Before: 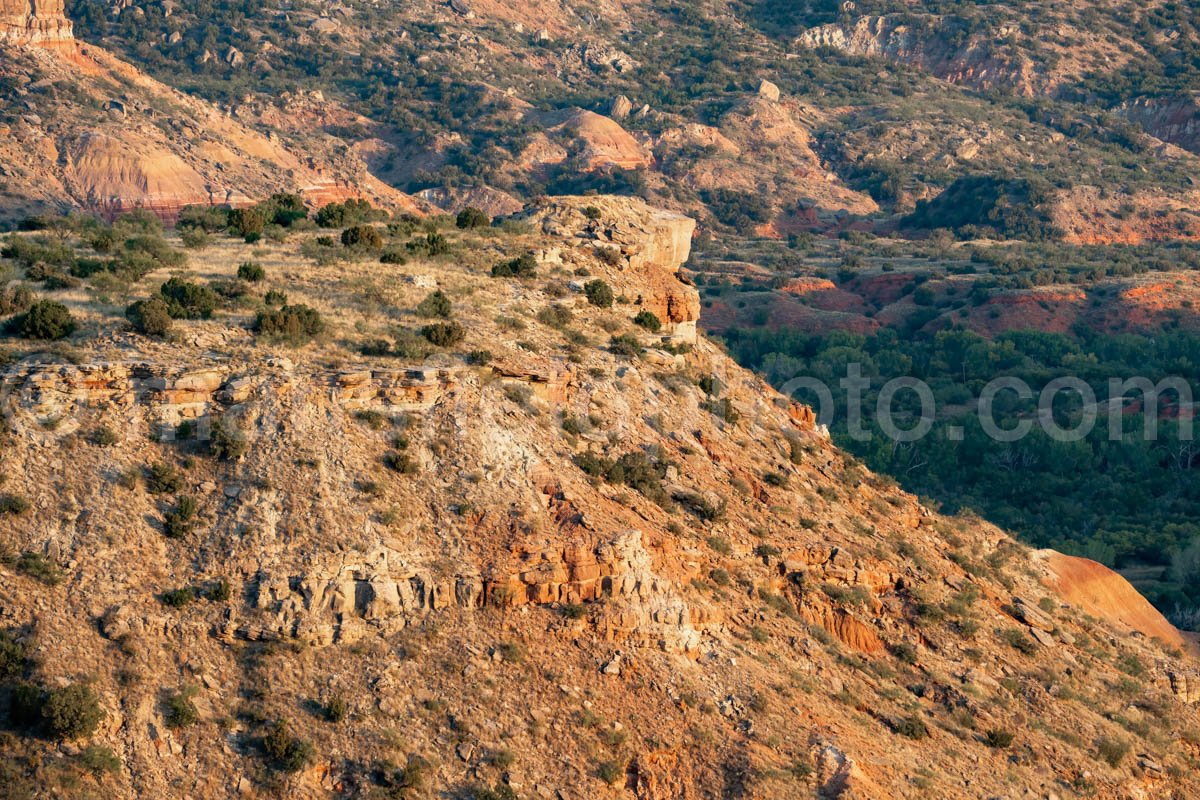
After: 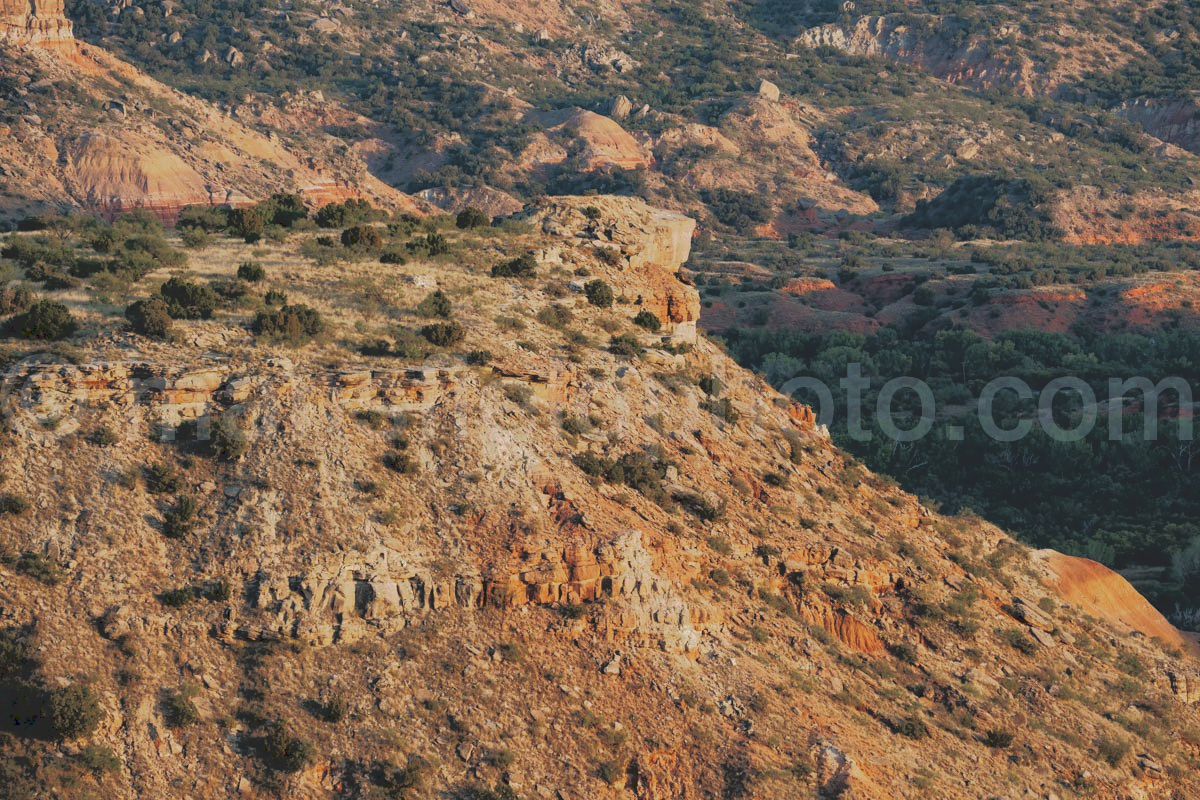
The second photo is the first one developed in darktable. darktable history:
tone equalizer: -8 EV -1.85 EV, -7 EV -1.18 EV, -6 EV -1.61 EV, edges refinement/feathering 500, mask exposure compensation -1.57 EV, preserve details no
tone curve: curves: ch0 [(0, 0) (0.003, 0.149) (0.011, 0.152) (0.025, 0.154) (0.044, 0.164) (0.069, 0.179) (0.1, 0.194) (0.136, 0.211) (0.177, 0.232) (0.224, 0.258) (0.277, 0.289) (0.335, 0.326) (0.399, 0.371) (0.468, 0.438) (0.543, 0.504) (0.623, 0.569) (0.709, 0.642) (0.801, 0.716) (0.898, 0.775) (1, 1)], preserve colors none
